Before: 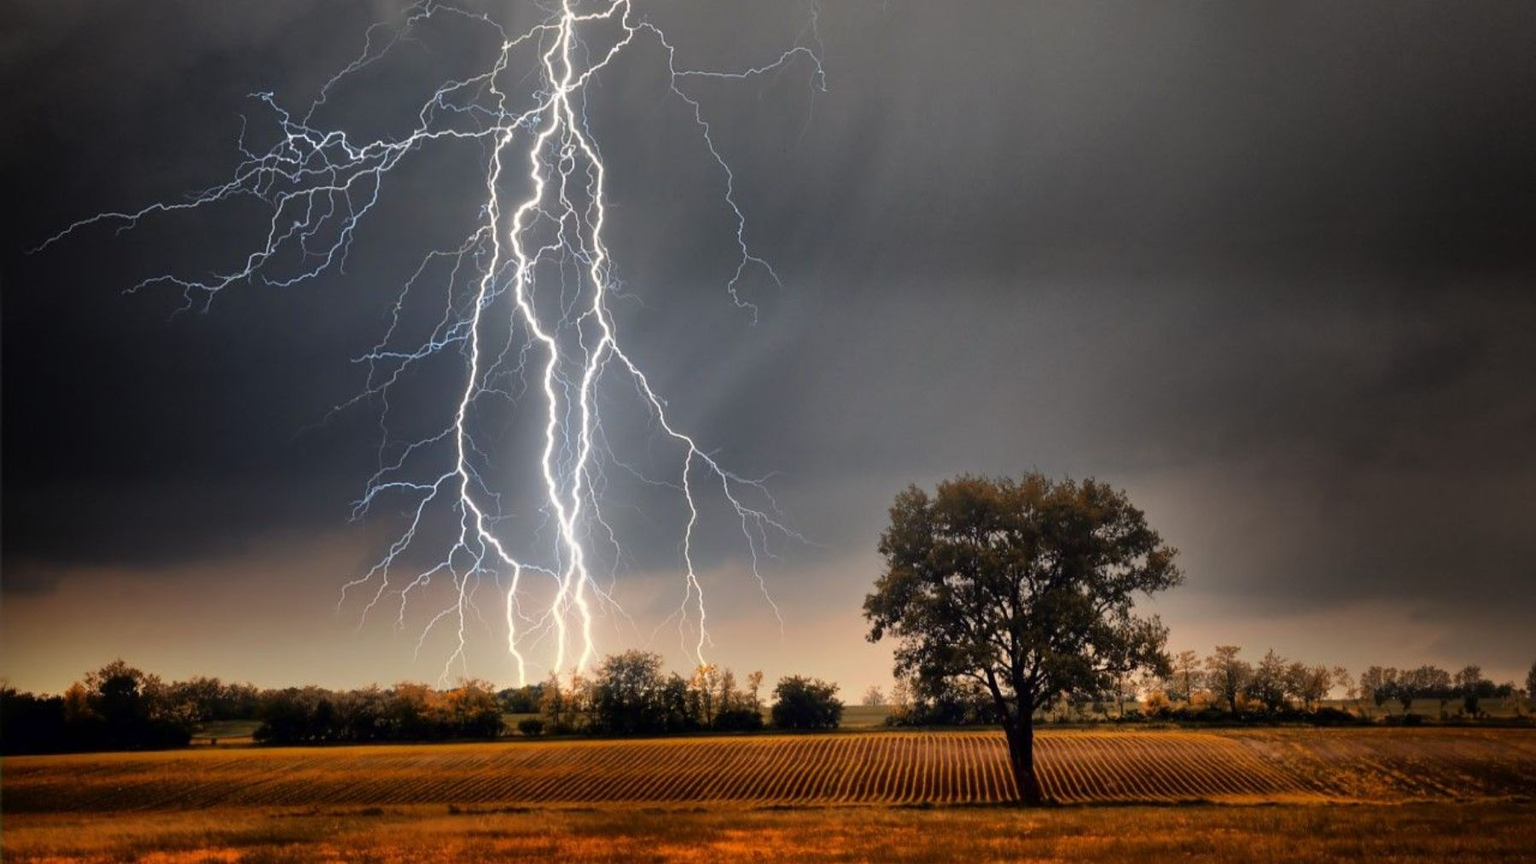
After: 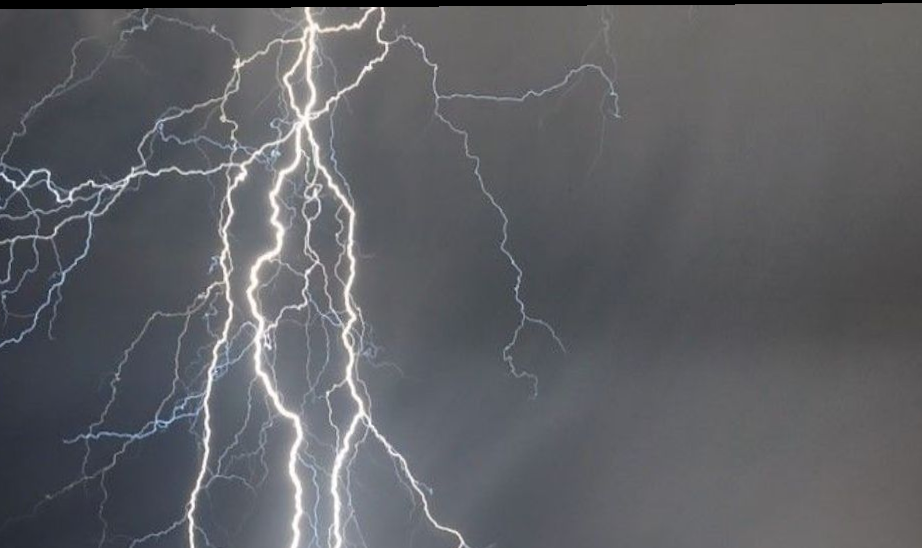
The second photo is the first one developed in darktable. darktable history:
rotate and perspective: lens shift (vertical) 0.048, lens shift (horizontal) -0.024, automatic cropping off
crop: left 19.556%, right 30.401%, bottom 46.458%
